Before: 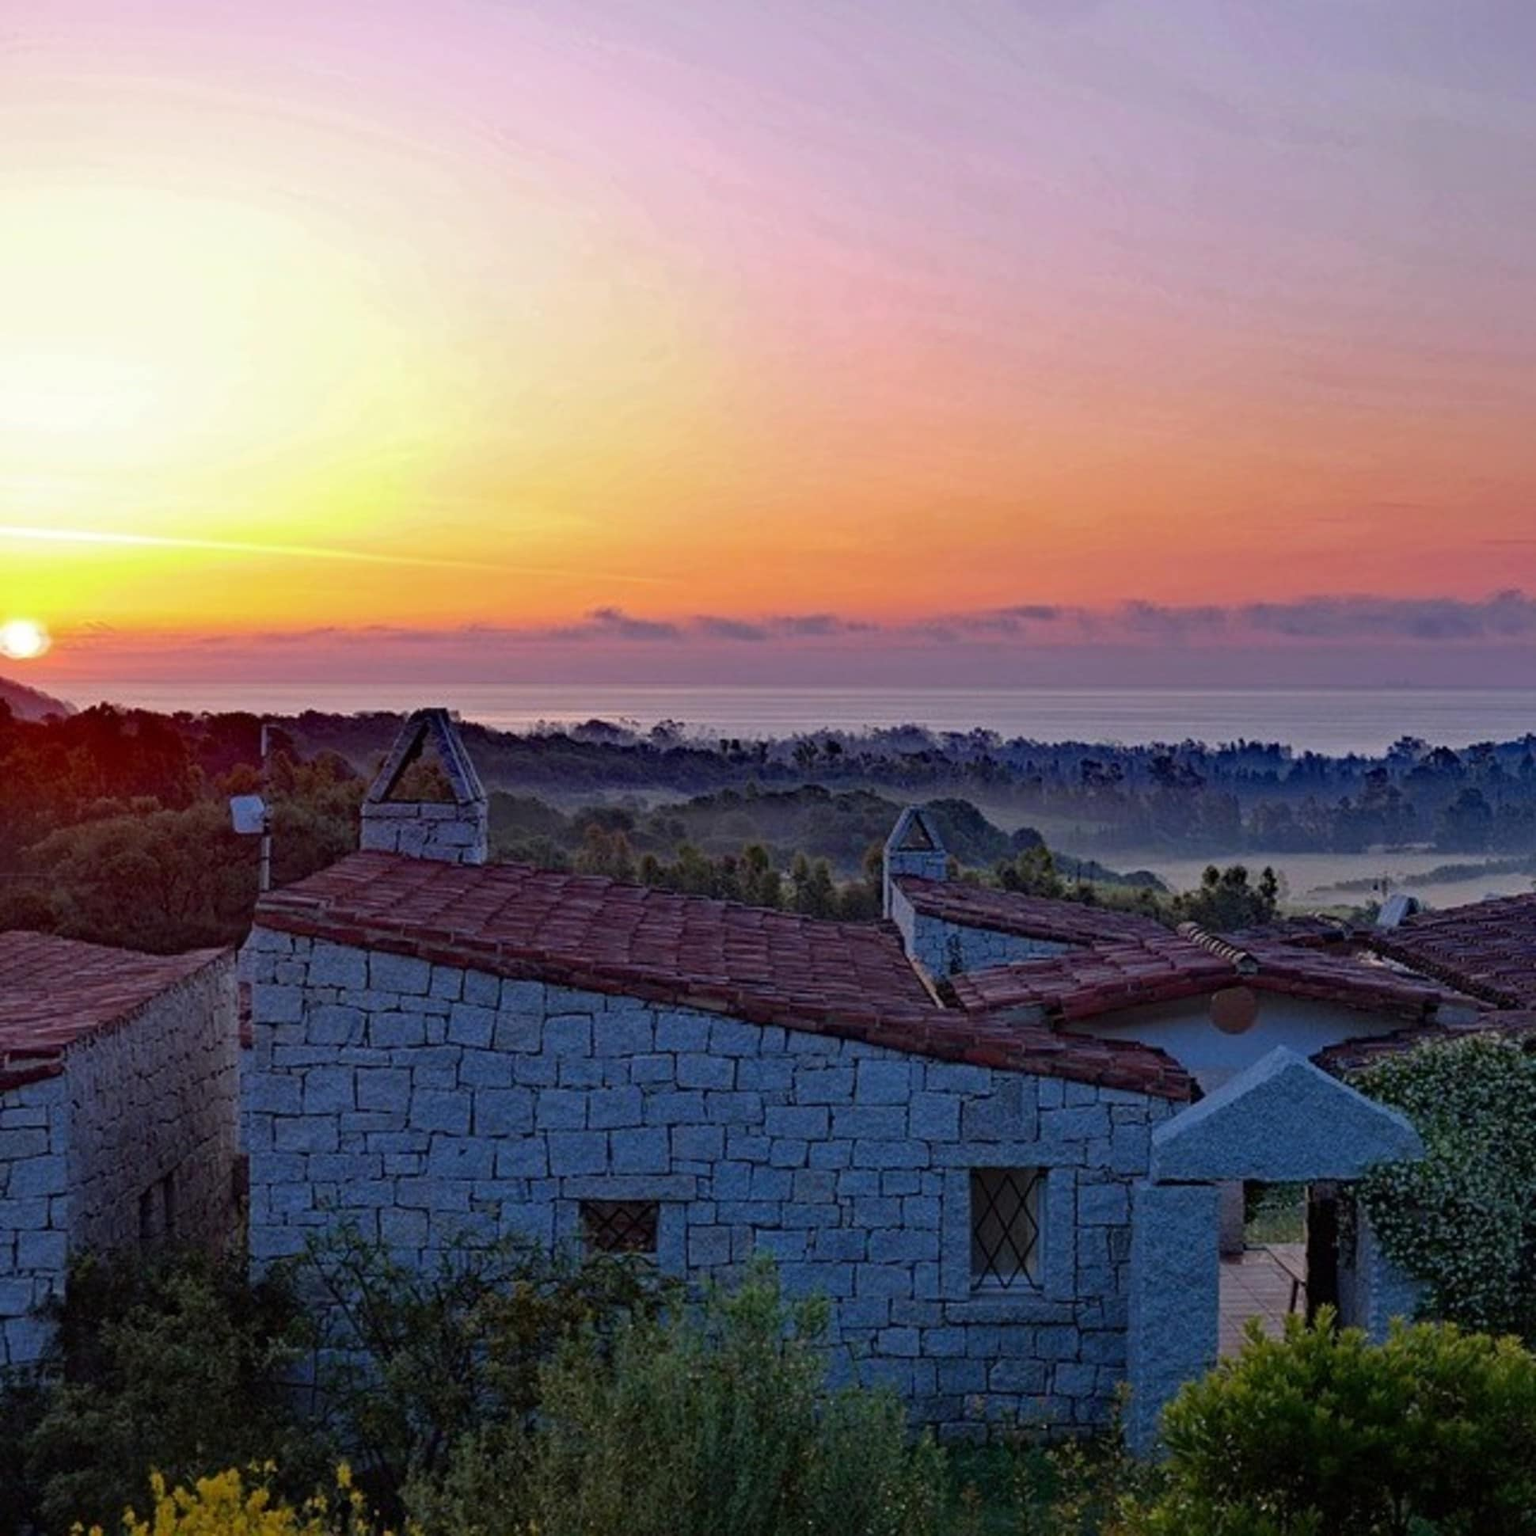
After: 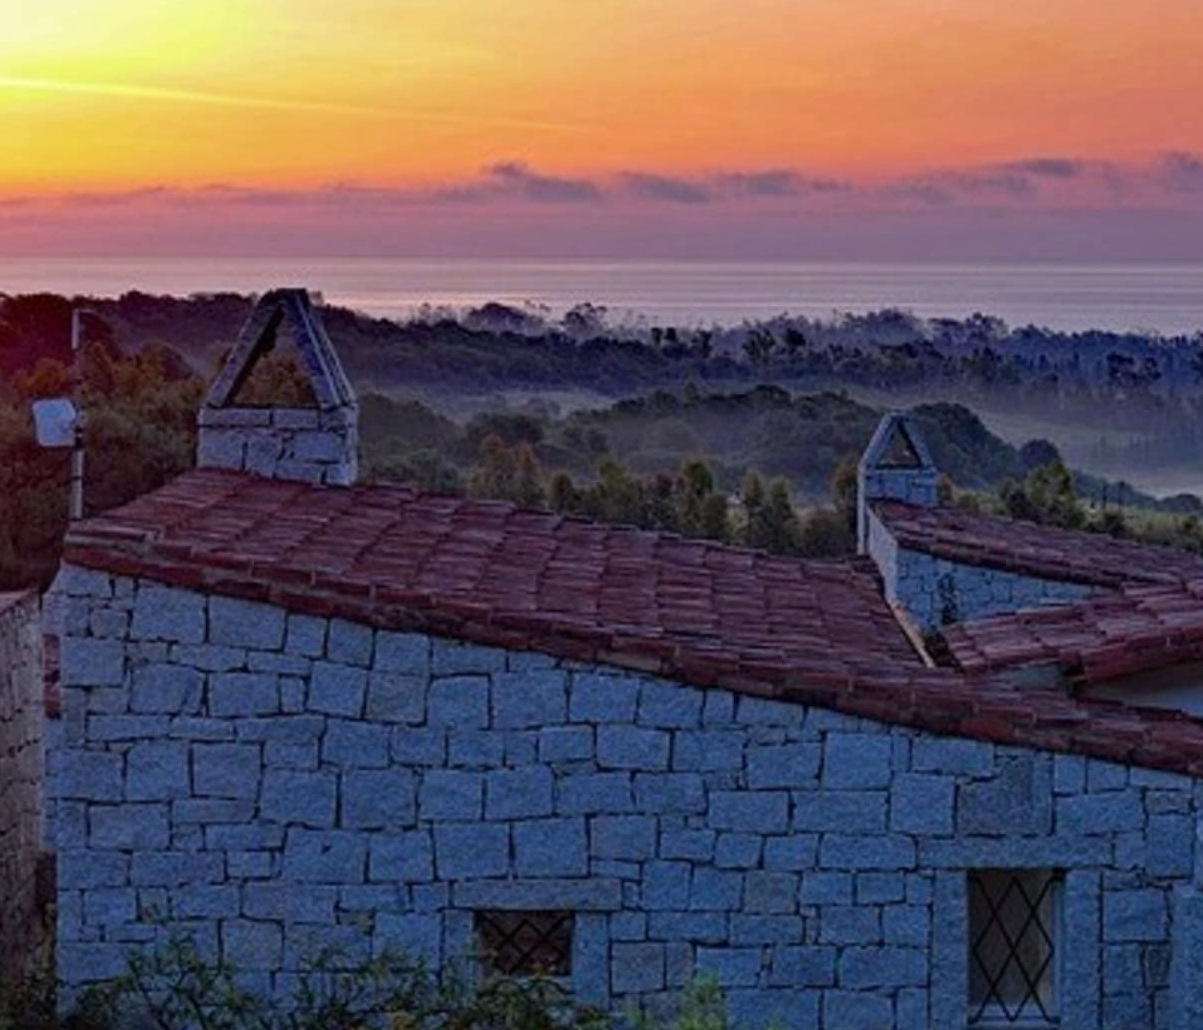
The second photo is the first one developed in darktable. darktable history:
crop: left 13.312%, top 31.28%, right 24.627%, bottom 15.582%
white balance: red 1.004, blue 1.024
